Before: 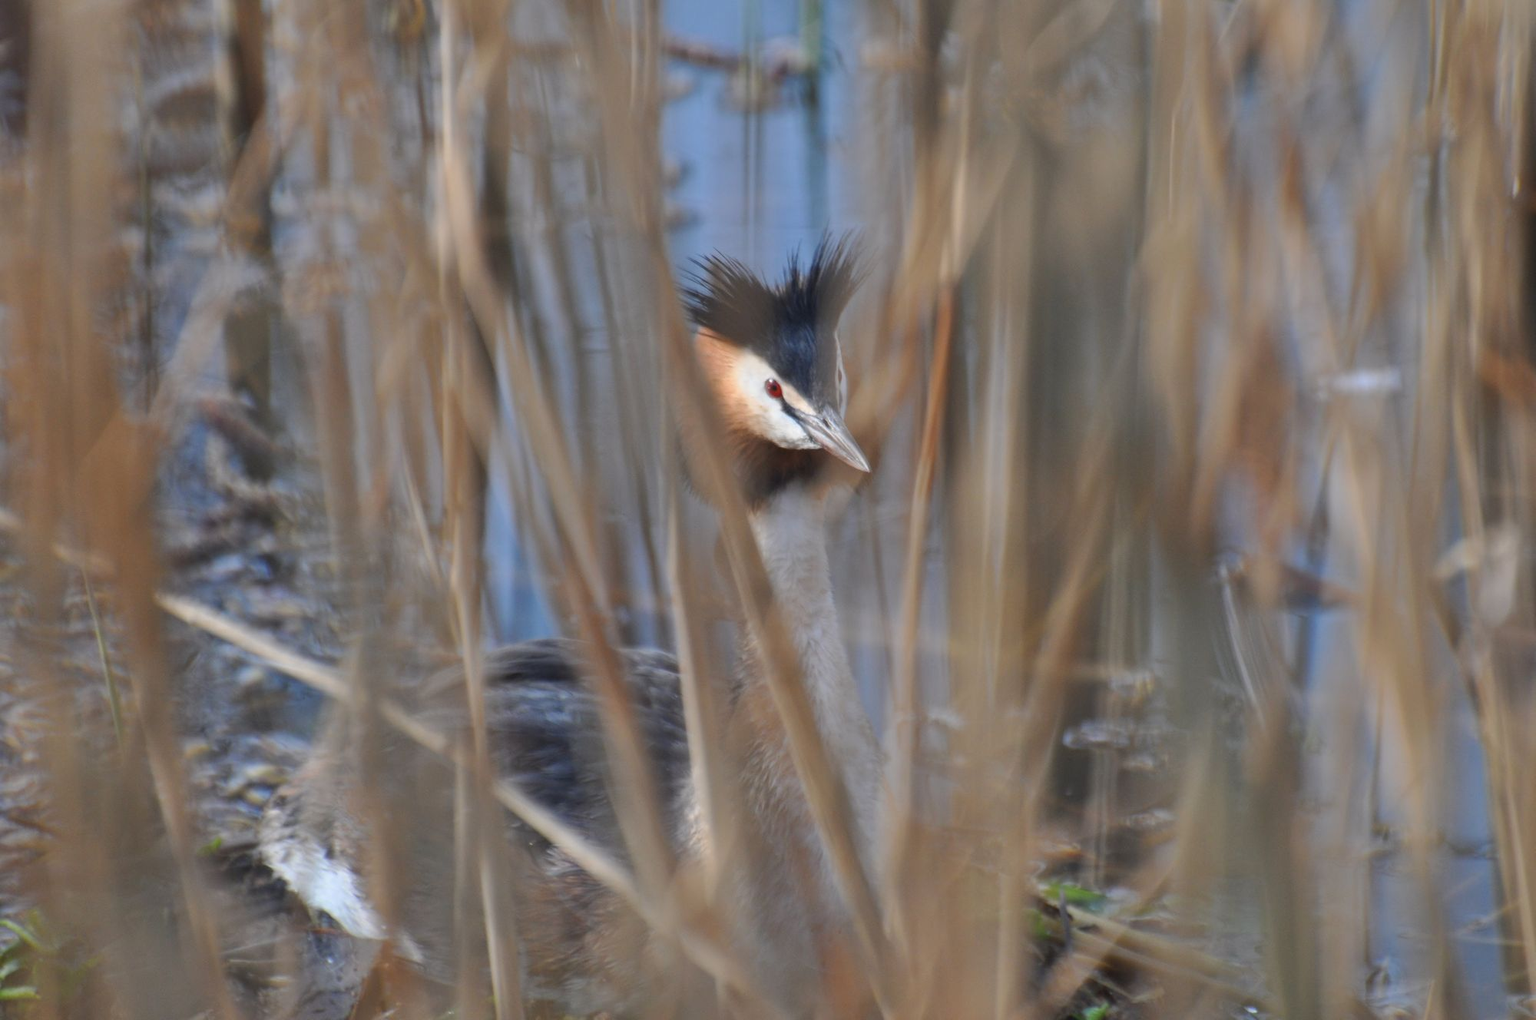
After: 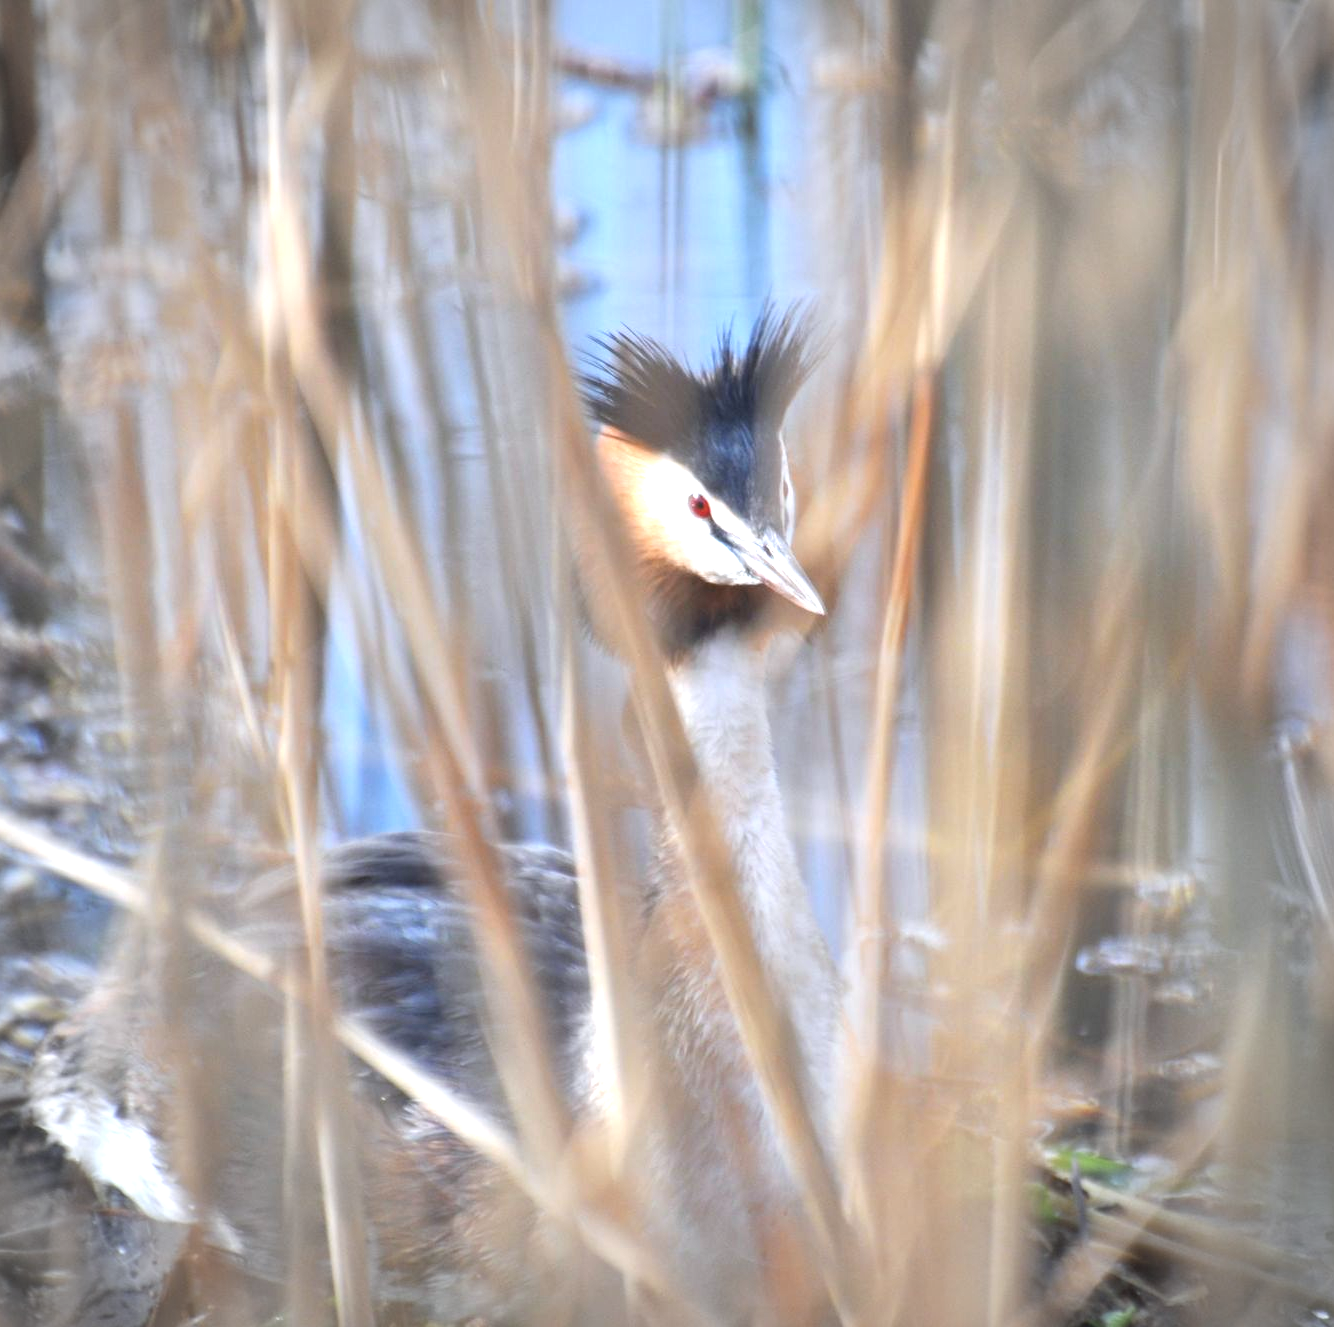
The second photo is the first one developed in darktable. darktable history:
exposure: black level correction 0.001, exposure 1.398 EV, compensate exposure bias true, compensate highlight preservation false
crop and rotate: left 15.446%, right 17.836%
vignetting: automatic ratio true
white balance: red 0.98, blue 1.034
